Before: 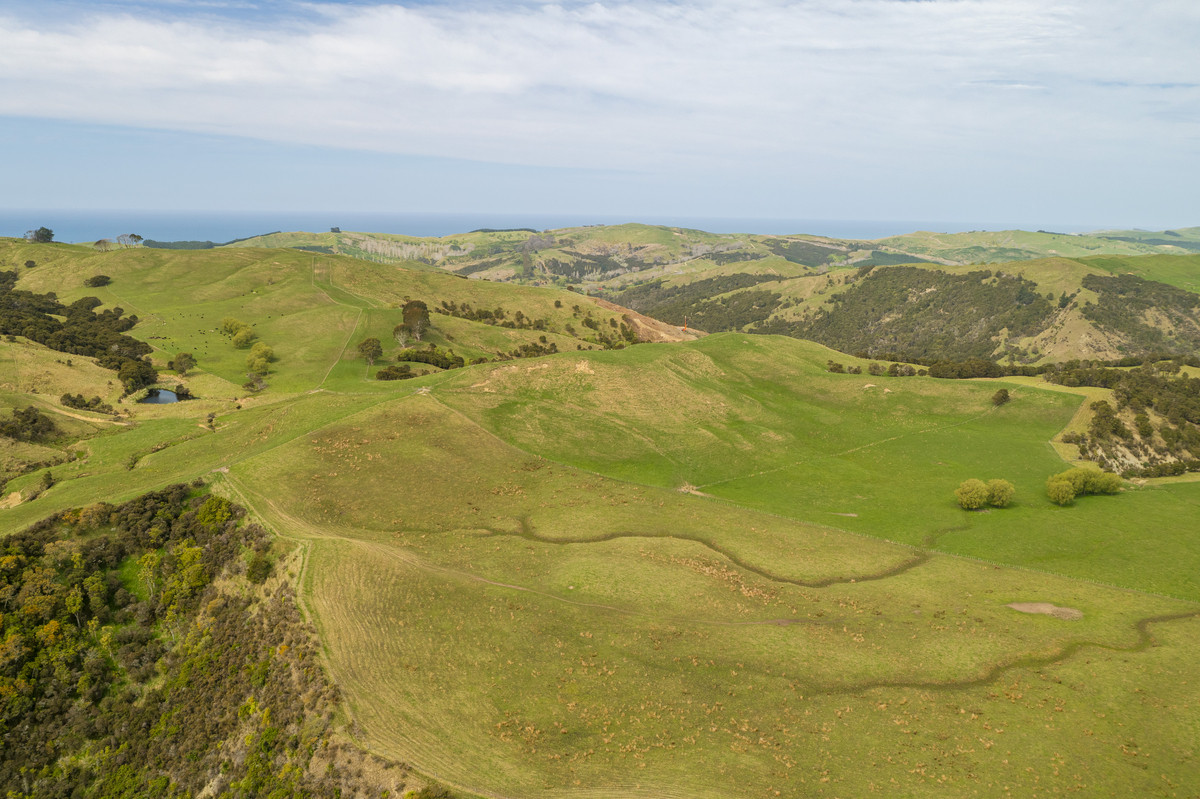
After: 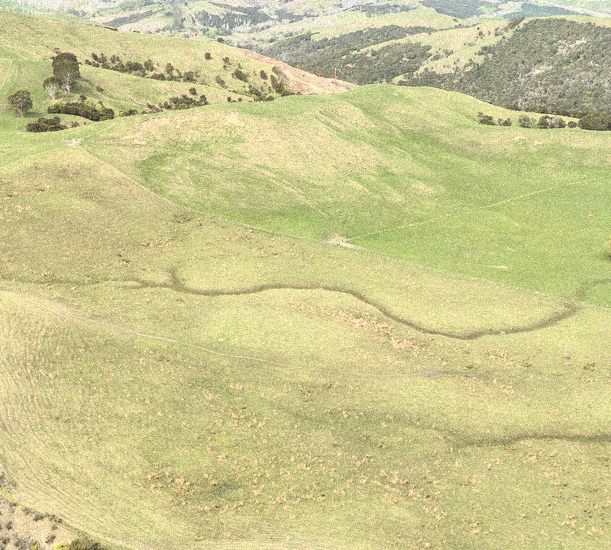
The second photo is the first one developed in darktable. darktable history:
contrast brightness saturation: contrast 0.43, brightness 0.56, saturation -0.19
crop and rotate: left 29.237%, top 31.152%, right 19.807%
white balance: red 0.954, blue 1.079
base curve: preserve colors none
grain: strength 35%, mid-tones bias 0%
